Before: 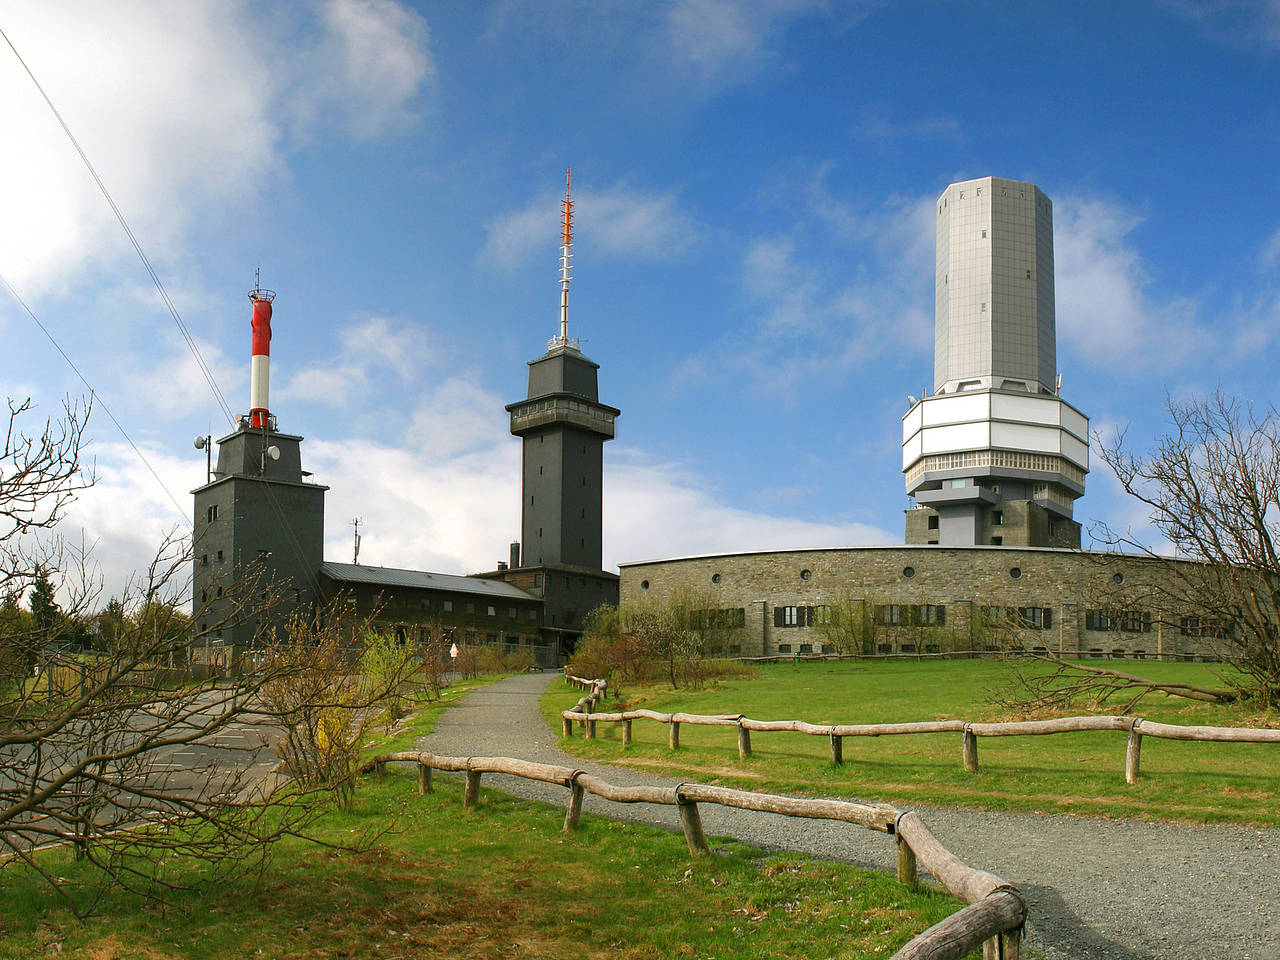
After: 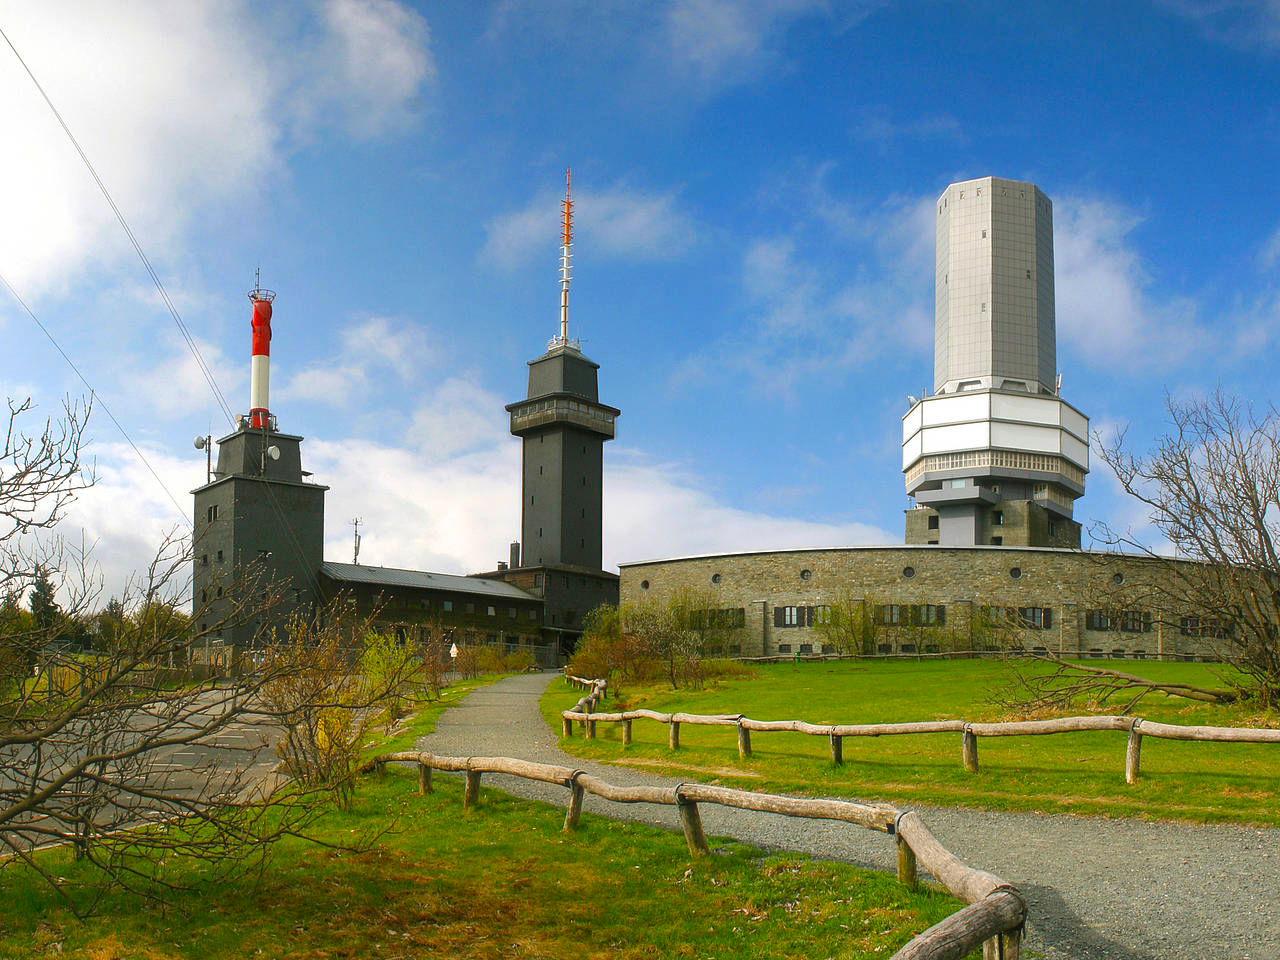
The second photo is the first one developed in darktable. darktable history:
haze removal: strength -0.05
color balance: output saturation 120%
